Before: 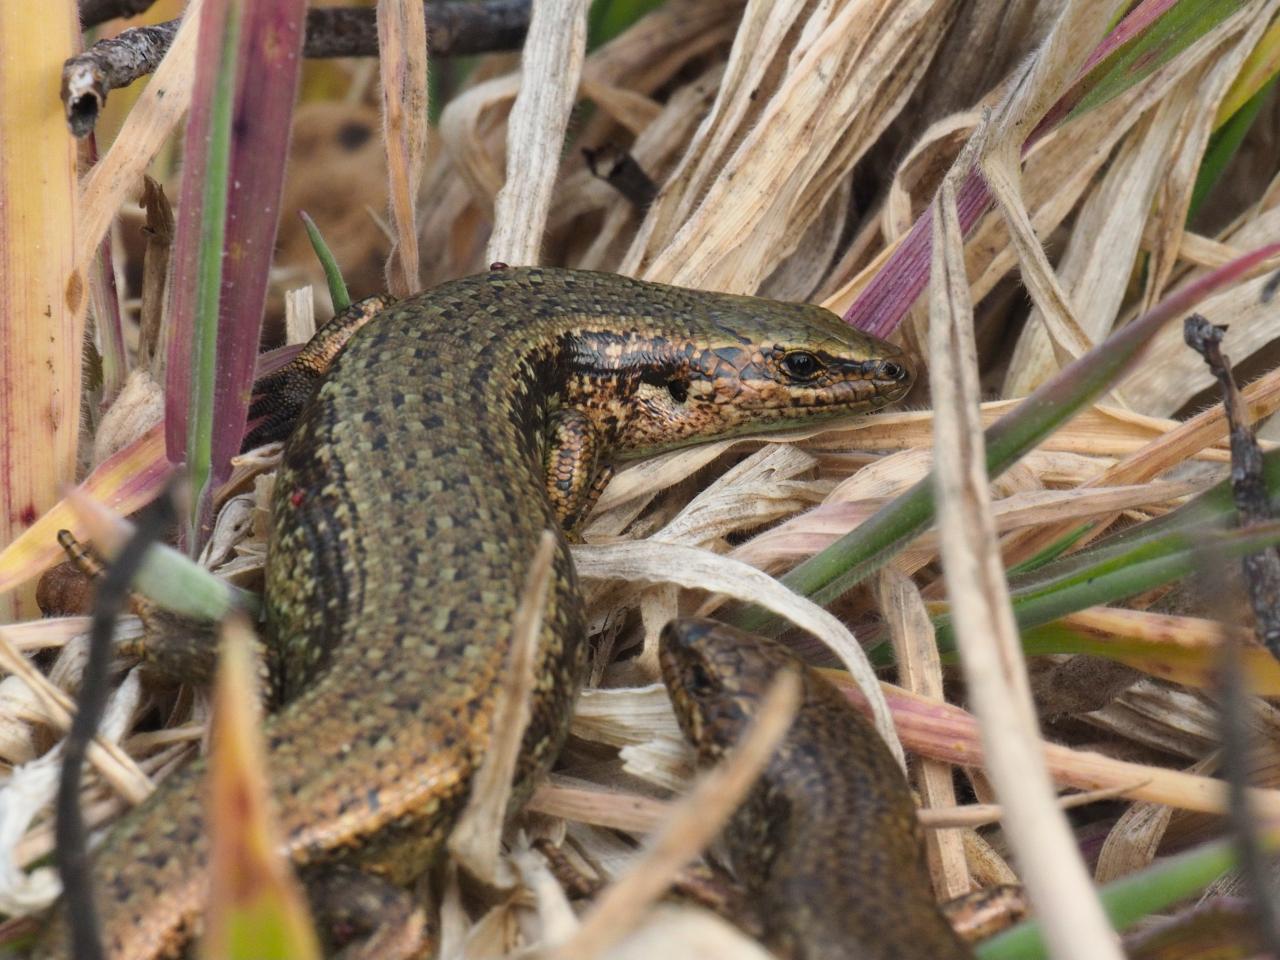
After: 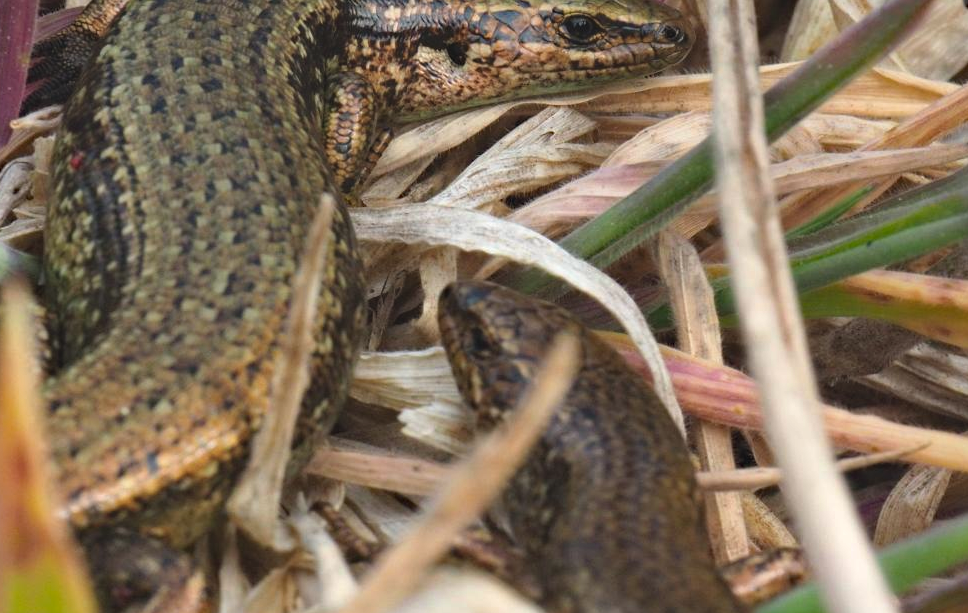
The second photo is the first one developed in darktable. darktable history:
exposure: black level correction -0.008, exposure 0.067 EV, compensate highlight preservation false
haze removal: strength 0.29, distance 0.25, compatibility mode true, adaptive false
crop and rotate: left 17.299%, top 35.115%, right 7.015%, bottom 1.024%
